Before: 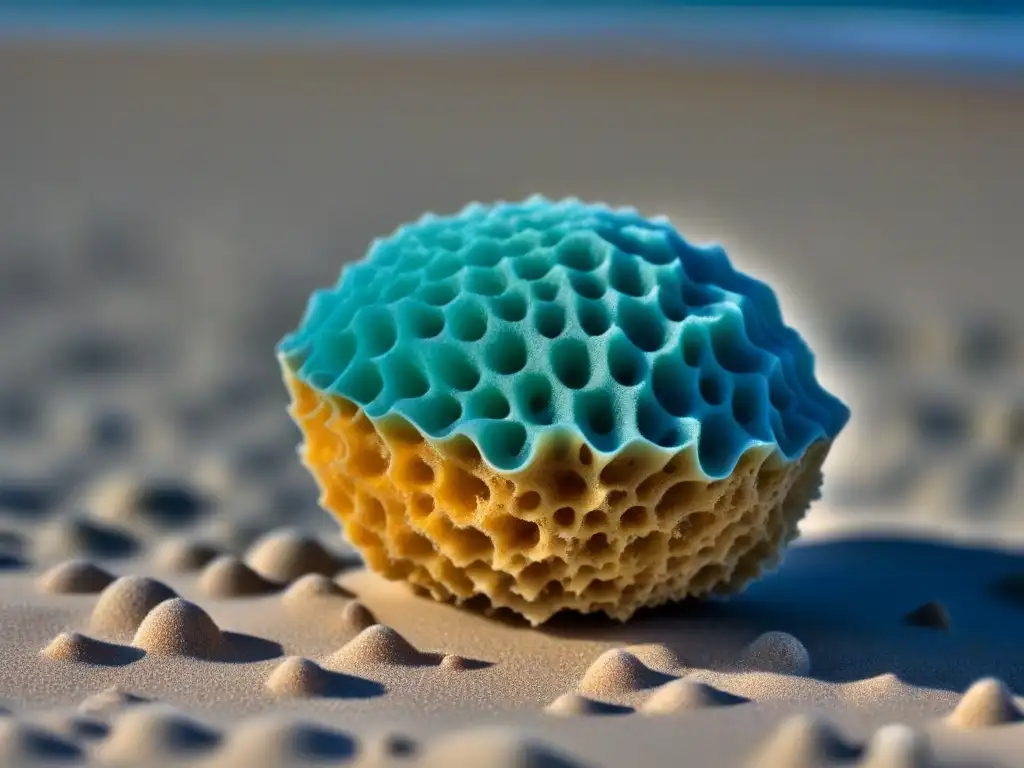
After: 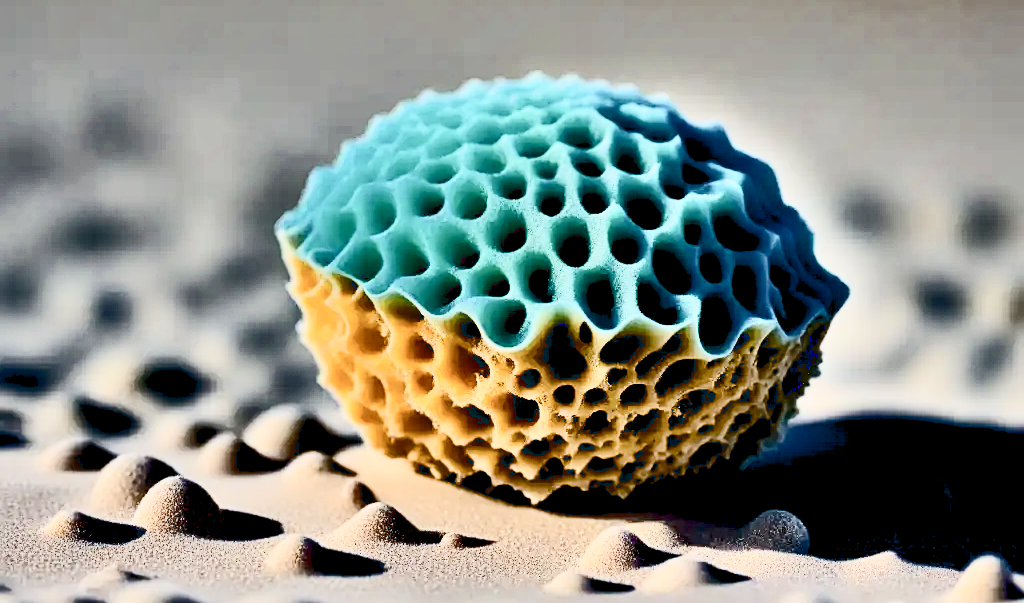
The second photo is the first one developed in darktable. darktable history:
exposure: black level correction 0.036, exposure 0.901 EV, compensate highlight preservation false
tone equalizer: mask exposure compensation -0.495 EV
sharpen: on, module defaults
shadows and highlights: radius 119.6, shadows 41.71, highlights -61.77, soften with gaussian
crop and rotate: top 15.989%, bottom 5.495%
filmic rgb: black relative exposure -15.86 EV, white relative exposure 7.98 EV, threshold 3.06 EV, hardness 4.19, latitude 49.66%, contrast 0.51, enable highlight reconstruction true
contrast brightness saturation: contrast 0.923, brightness 0.203
